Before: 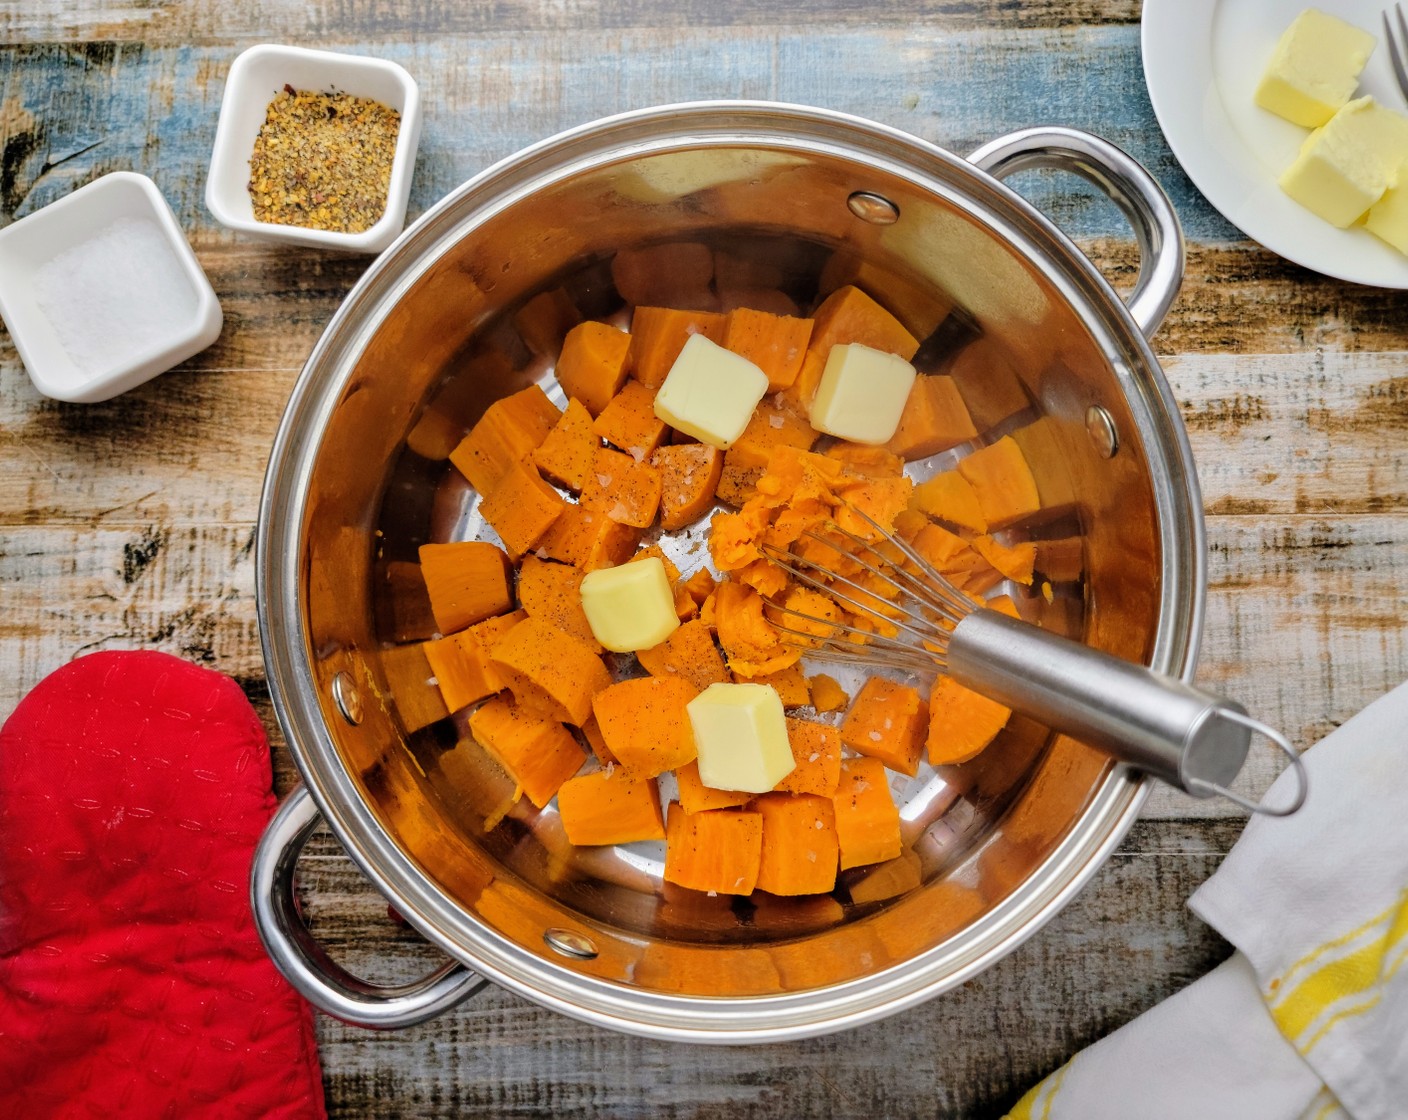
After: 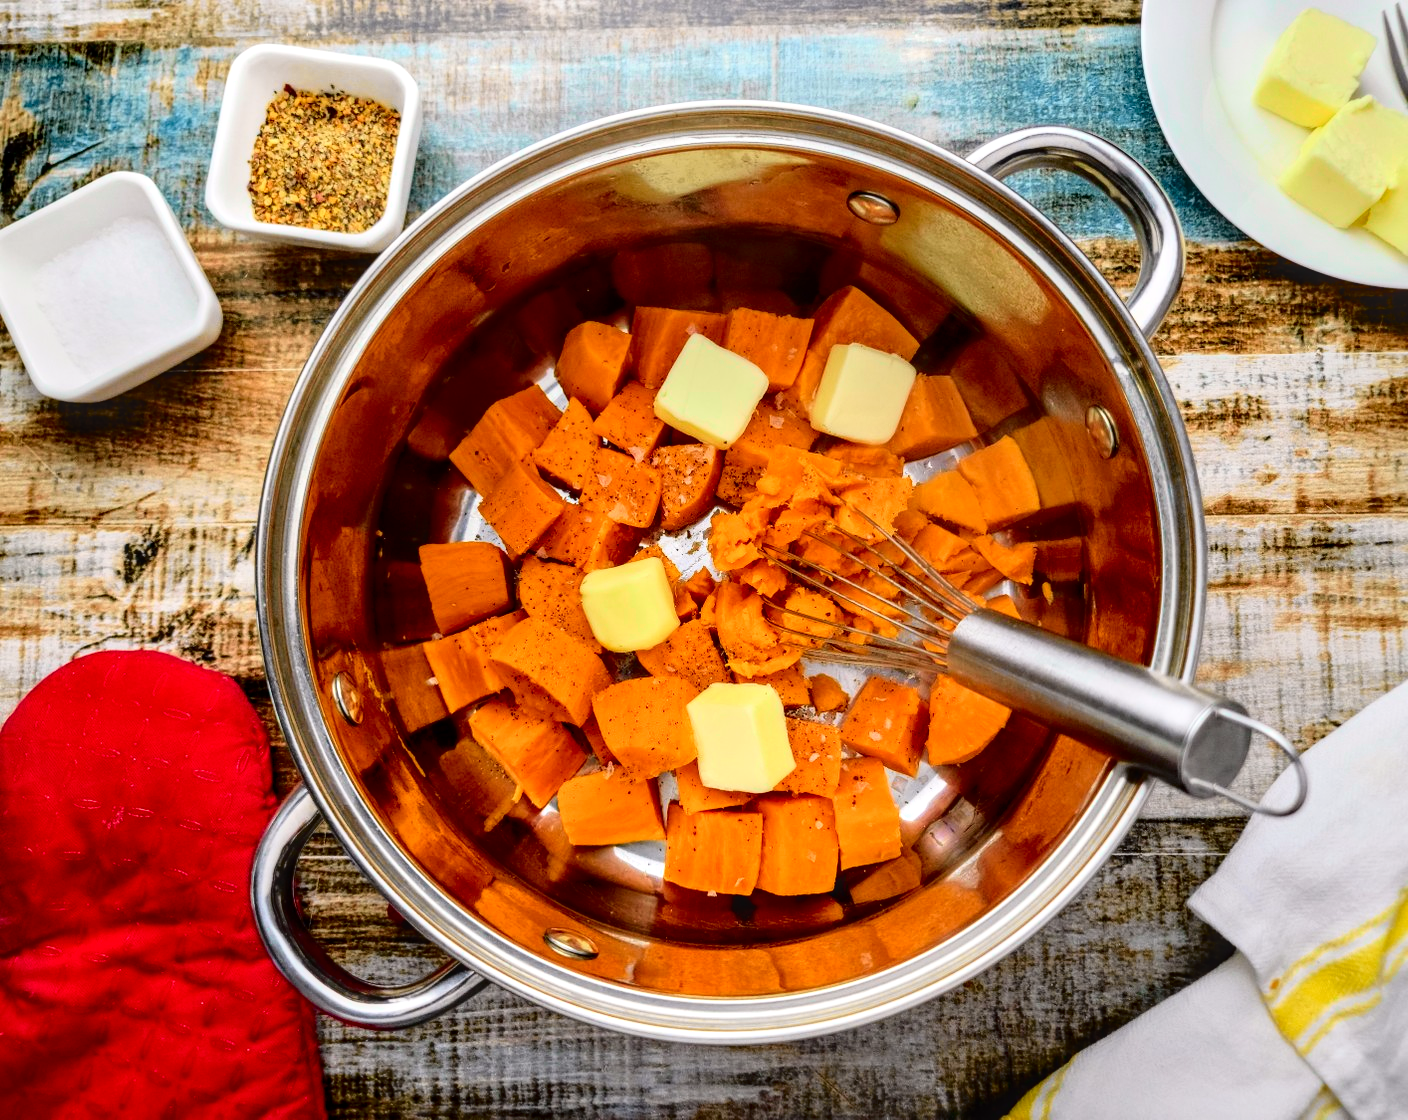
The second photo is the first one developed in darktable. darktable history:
local contrast: detail 130%
tone equalizer: on, module defaults
tone curve: curves: ch0 [(0, 0.023) (0.137, 0.069) (0.249, 0.163) (0.487, 0.491) (0.778, 0.858) (0.896, 0.94) (1, 0.988)]; ch1 [(0, 0) (0.396, 0.369) (0.483, 0.459) (0.498, 0.5) (0.515, 0.517) (0.562, 0.6) (0.611, 0.667) (0.692, 0.744) (0.798, 0.863) (1, 1)]; ch2 [(0, 0) (0.426, 0.398) (0.483, 0.481) (0.503, 0.503) (0.526, 0.527) (0.549, 0.59) (0.62, 0.666) (0.705, 0.755) (0.985, 0.966)], color space Lab, independent channels
